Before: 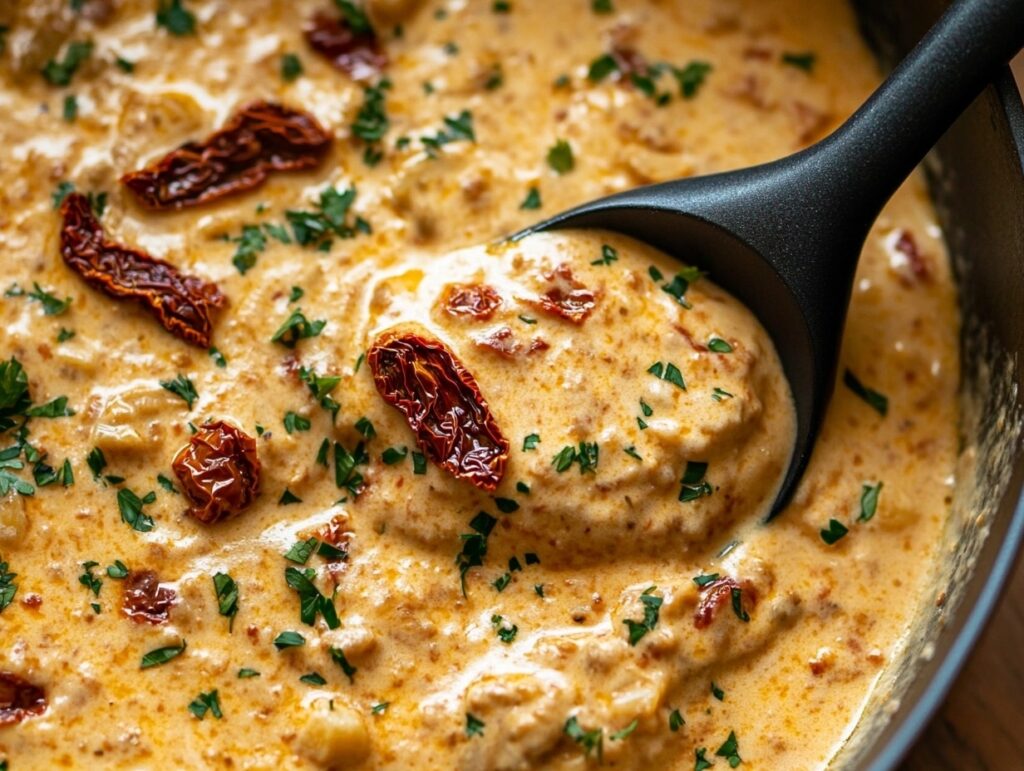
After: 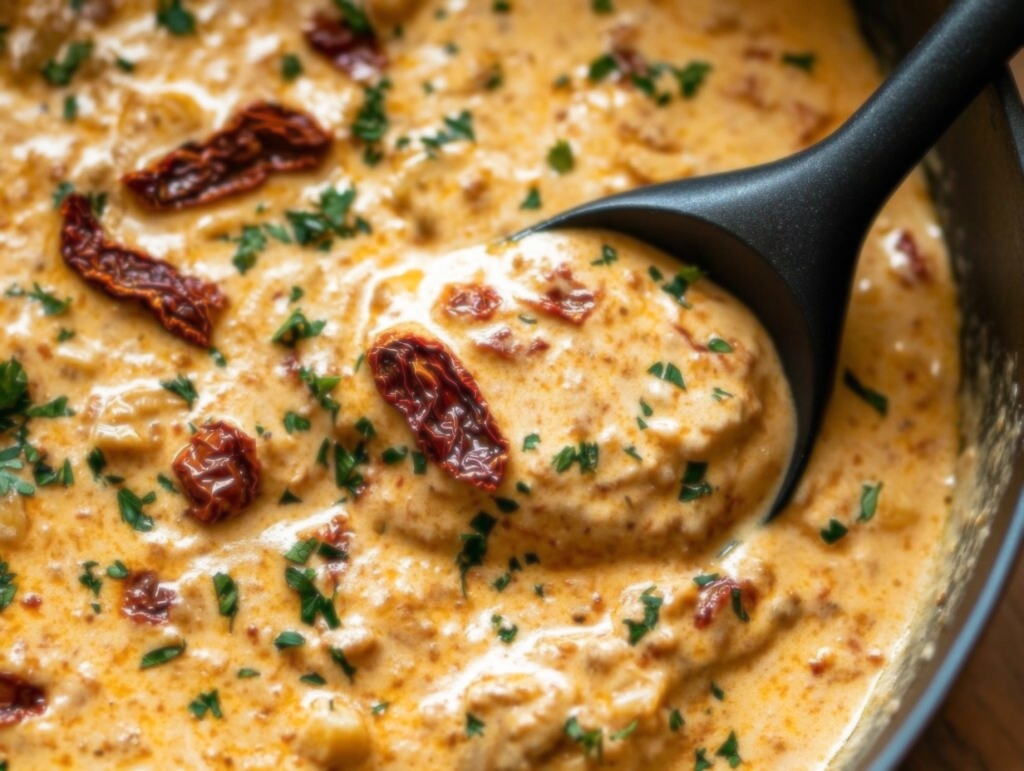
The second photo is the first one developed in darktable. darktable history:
soften: size 8.67%, mix 49%
exposure: black level correction 0, compensate exposure bias true, compensate highlight preservation false
